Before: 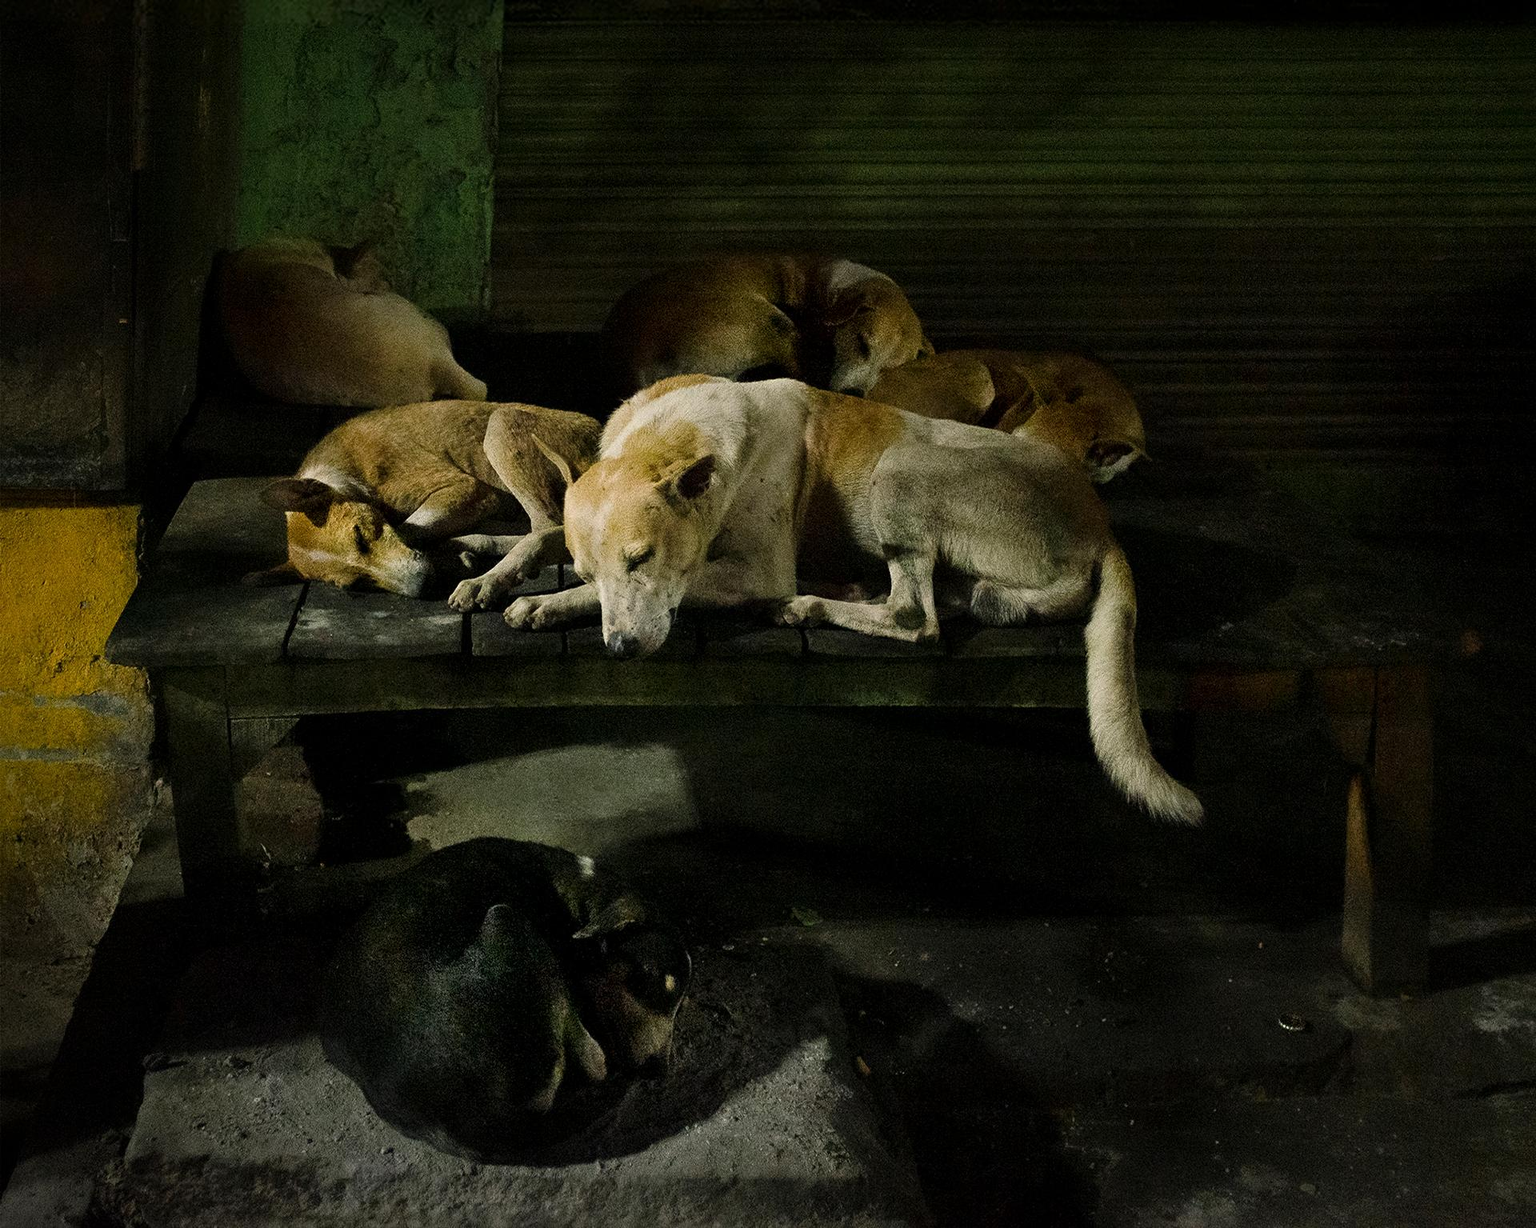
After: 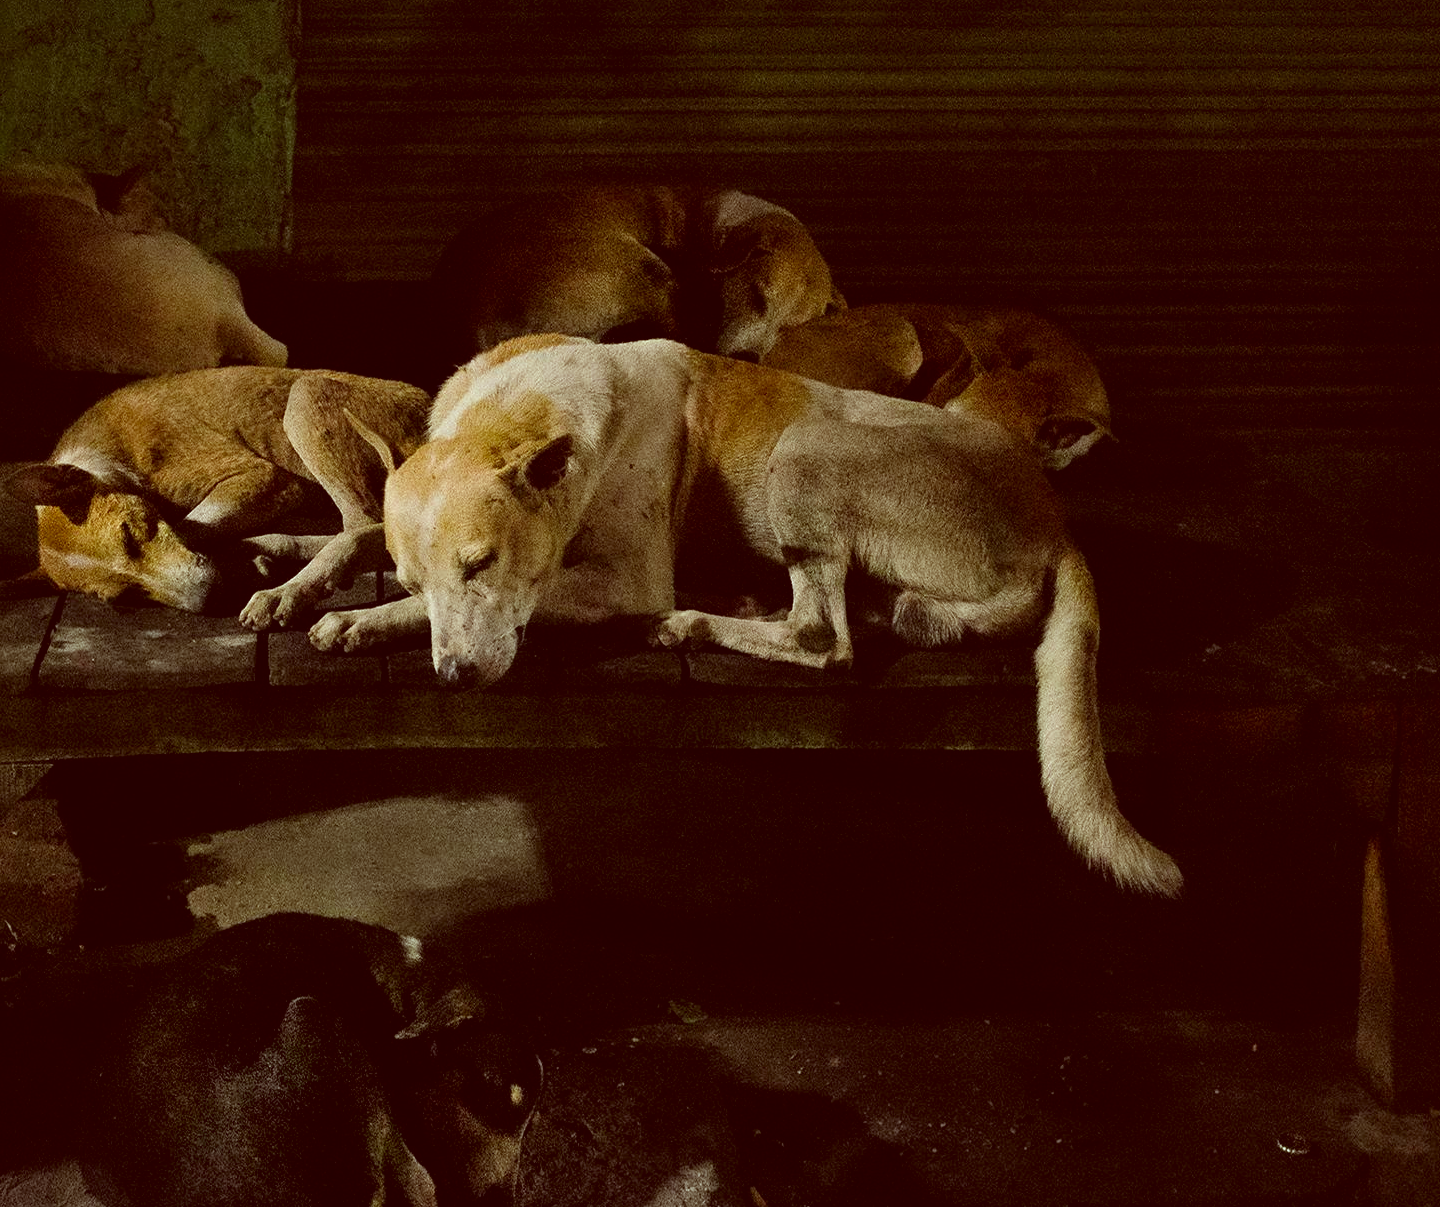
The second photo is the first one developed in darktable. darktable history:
color correction: highlights a* -7.27, highlights b* -0.207, shadows a* 20.09, shadows b* 11.87
crop: left 16.751%, top 8.774%, right 8.22%, bottom 12.587%
